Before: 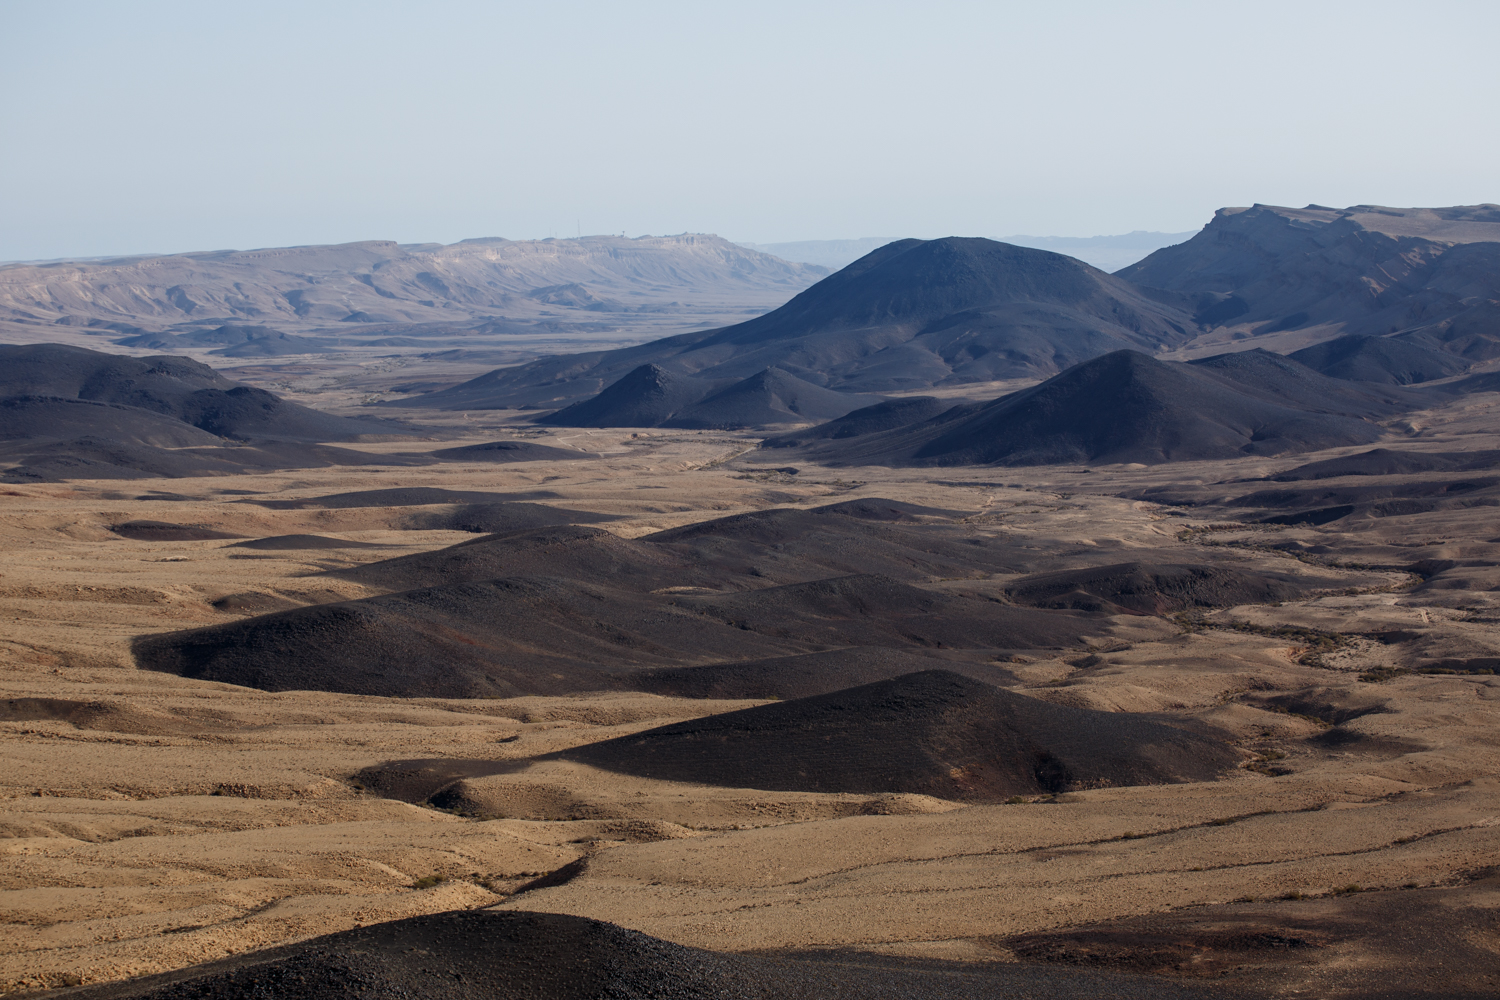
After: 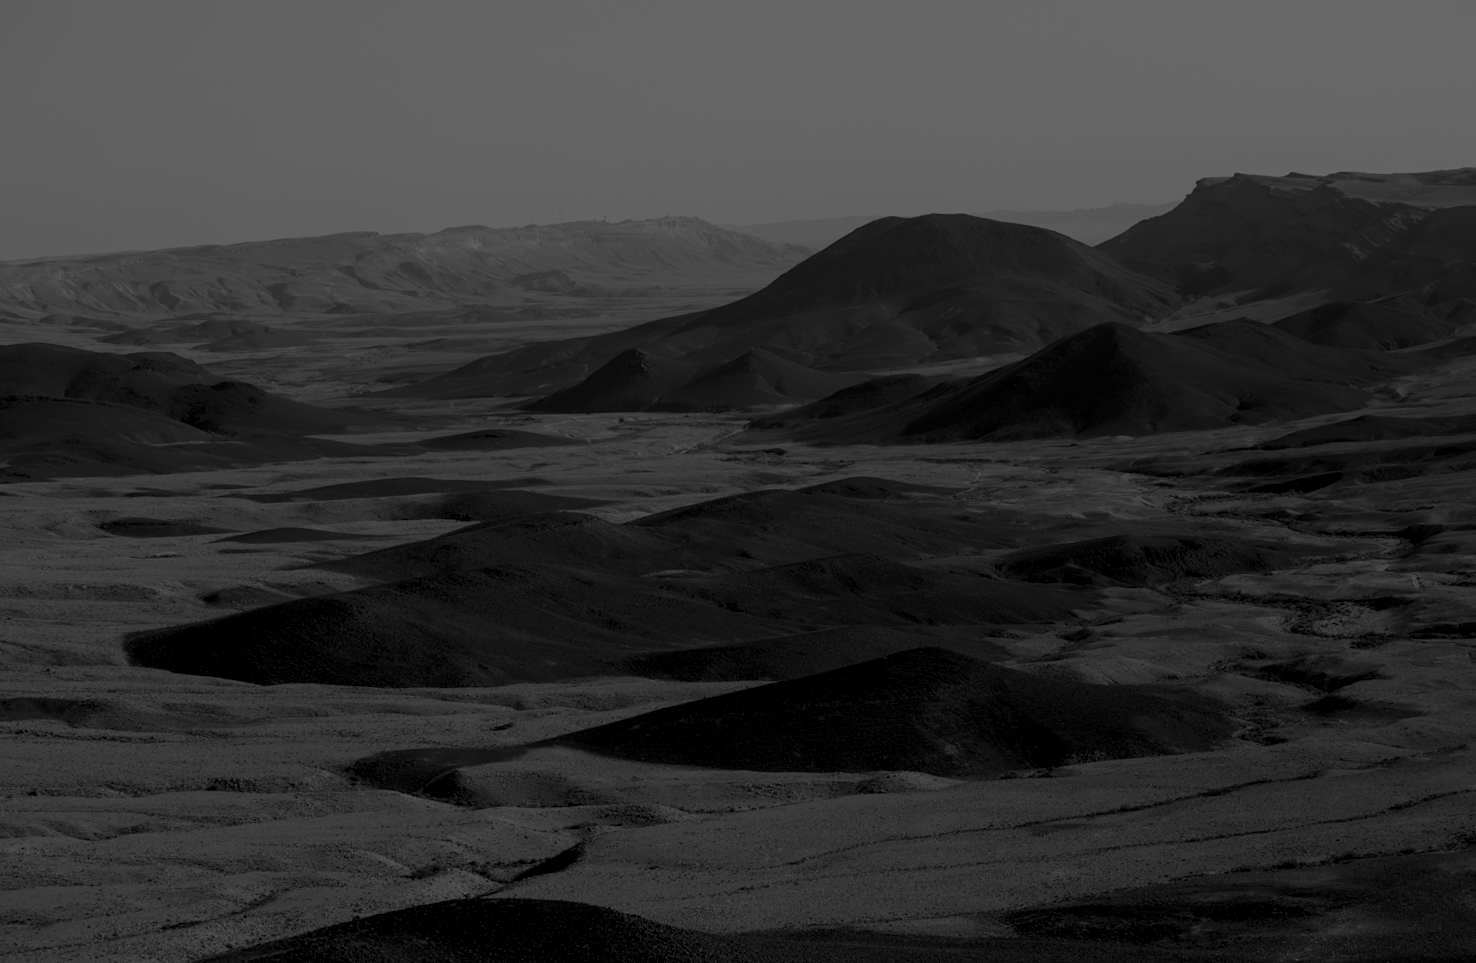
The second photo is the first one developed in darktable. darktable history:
rotate and perspective: rotation -1.42°, crop left 0.016, crop right 0.984, crop top 0.035, crop bottom 0.965
monochrome: a -71.75, b 75.82
color correction: saturation 0.8
colorize: hue 194.4°, saturation 29%, source mix 61.75%, lightness 3.98%, version 1
